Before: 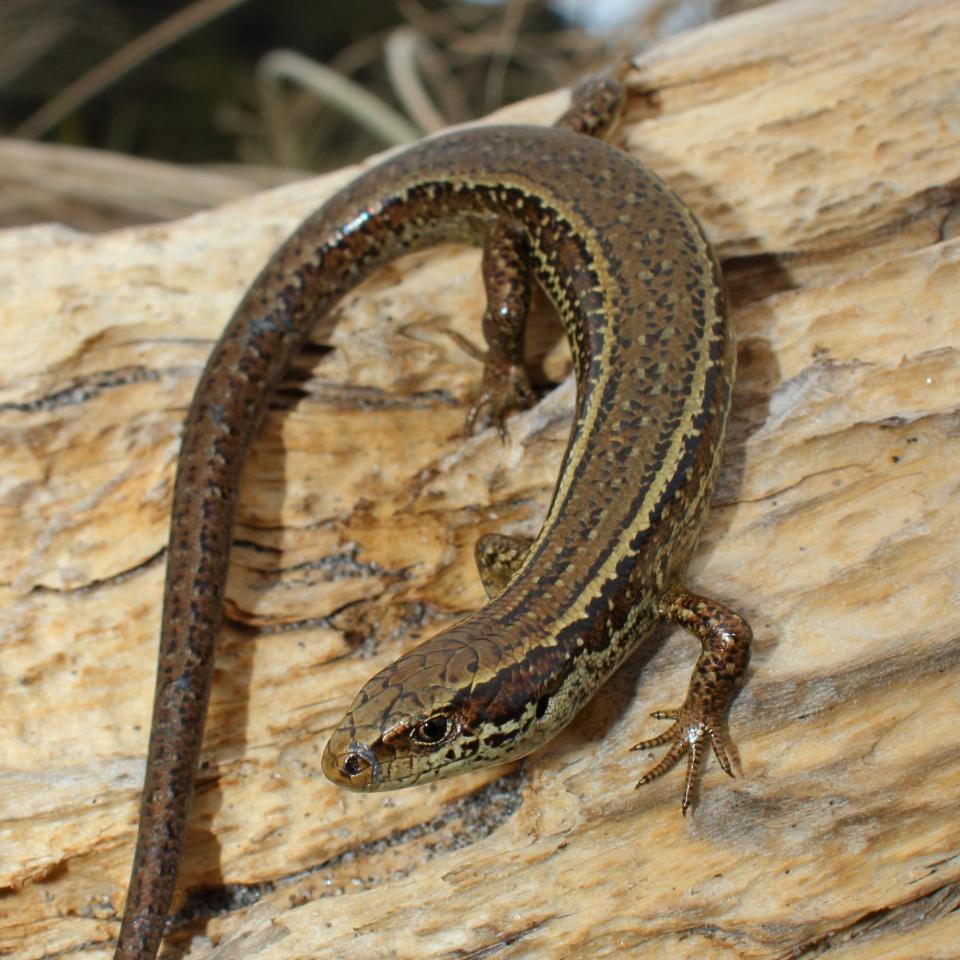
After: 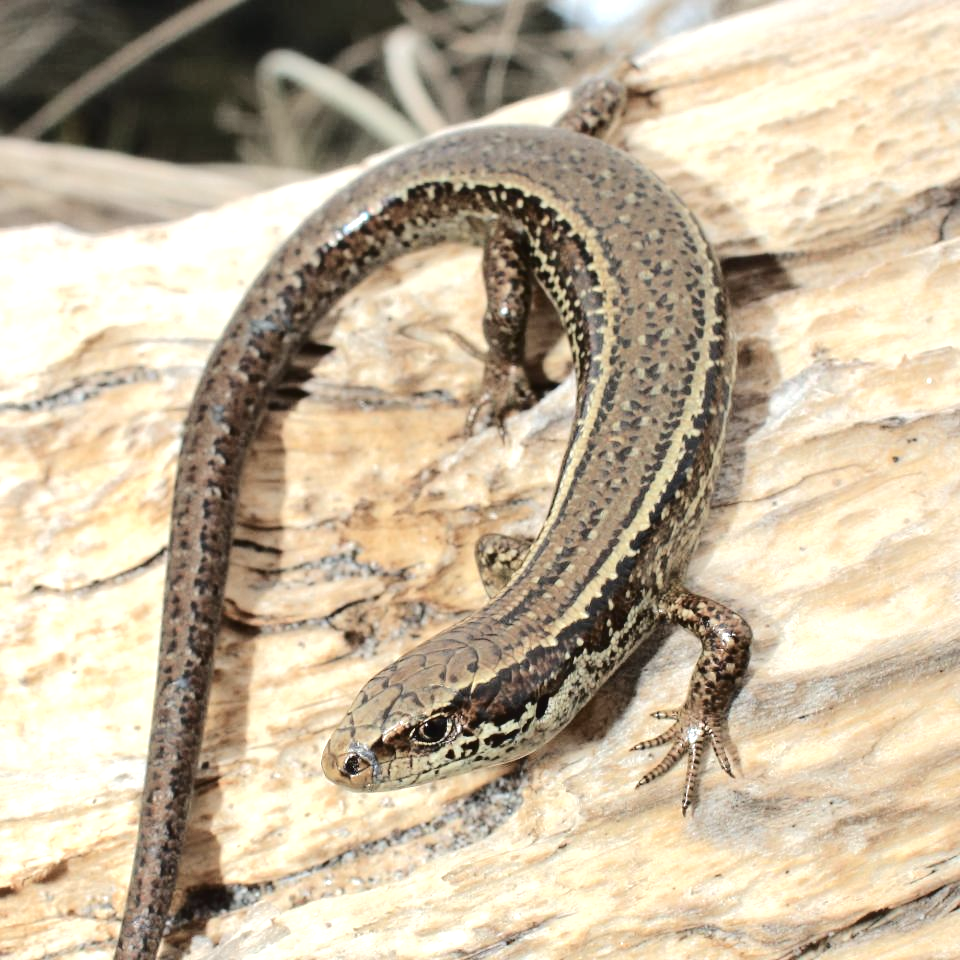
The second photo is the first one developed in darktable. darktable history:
tone curve: curves: ch0 [(0, 0) (0.003, 0.026) (0.011, 0.03) (0.025, 0.038) (0.044, 0.046) (0.069, 0.055) (0.1, 0.075) (0.136, 0.114) (0.177, 0.158) (0.224, 0.215) (0.277, 0.296) (0.335, 0.386) (0.399, 0.479) (0.468, 0.568) (0.543, 0.637) (0.623, 0.707) (0.709, 0.773) (0.801, 0.834) (0.898, 0.896) (1, 1)], color space Lab, independent channels, preserve colors none
exposure: black level correction 0, exposure 0.949 EV, compensate highlight preservation false
contrast brightness saturation: contrast 0.104, saturation -0.371
